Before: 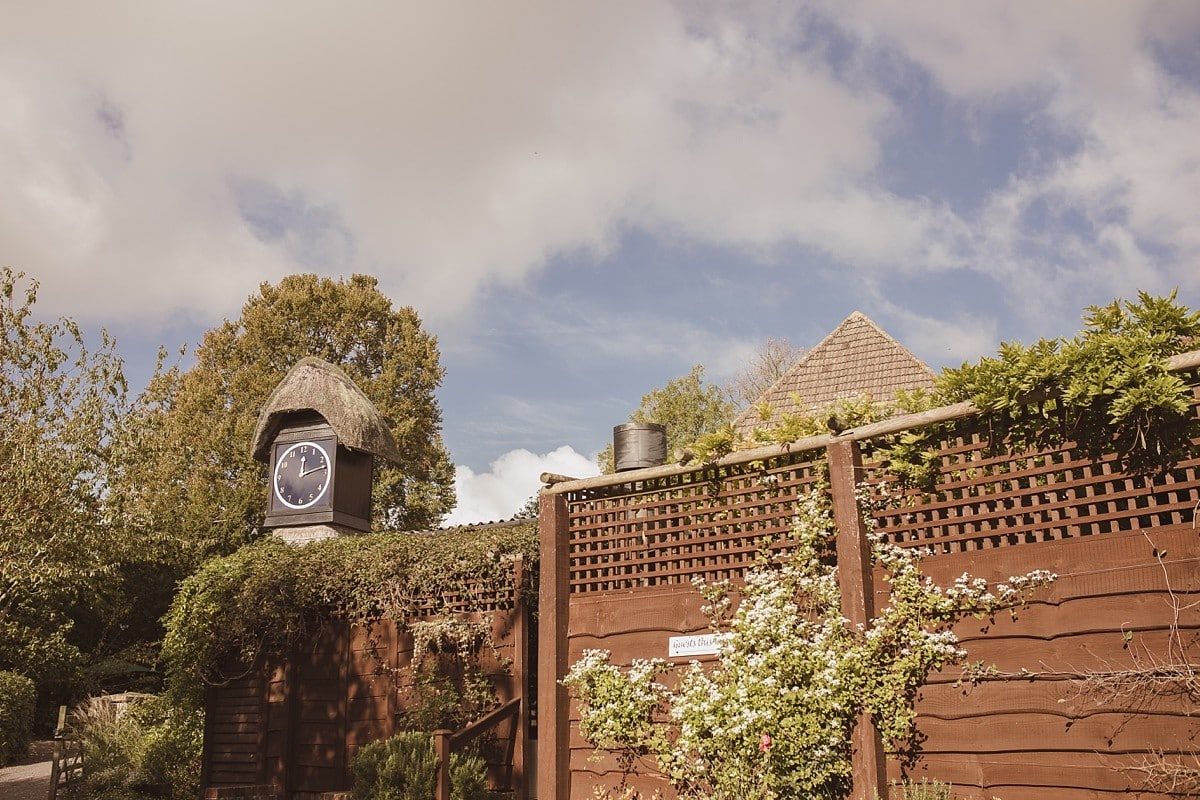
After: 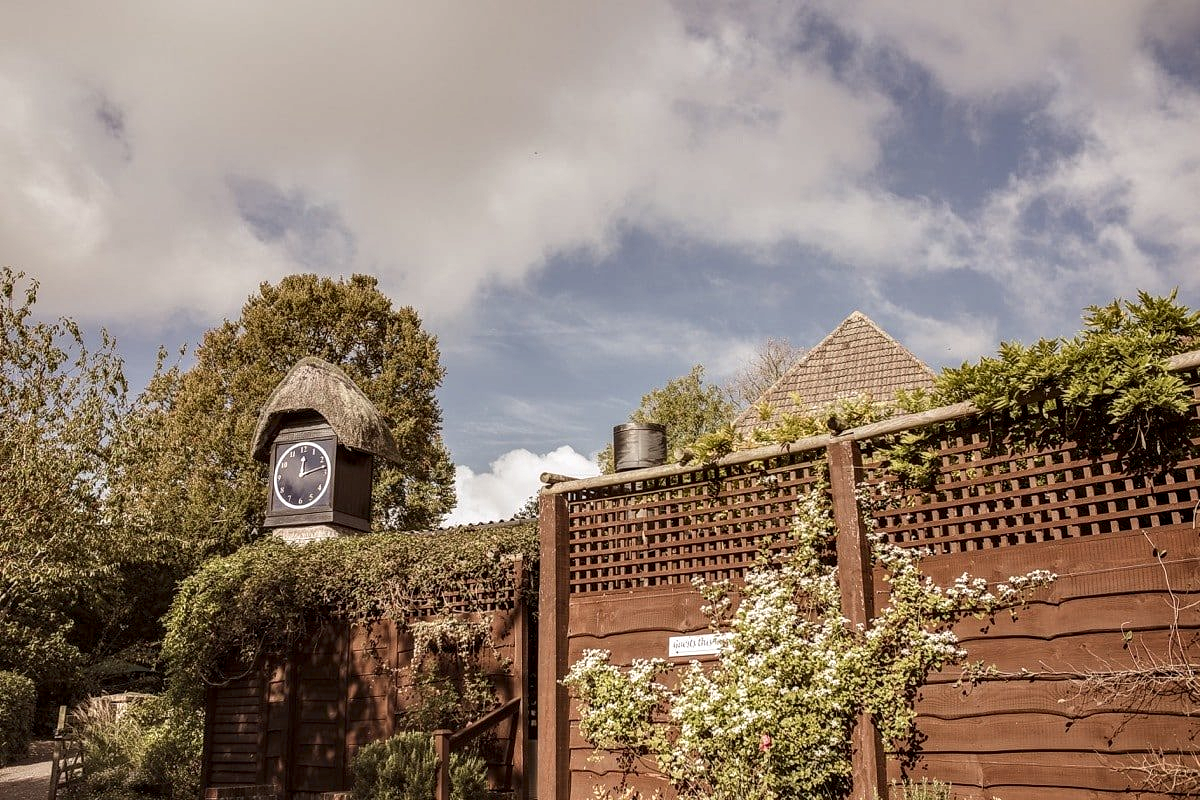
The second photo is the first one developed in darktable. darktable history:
local contrast: detail 160%
exposure: exposure -0.151 EV, compensate highlight preservation false
